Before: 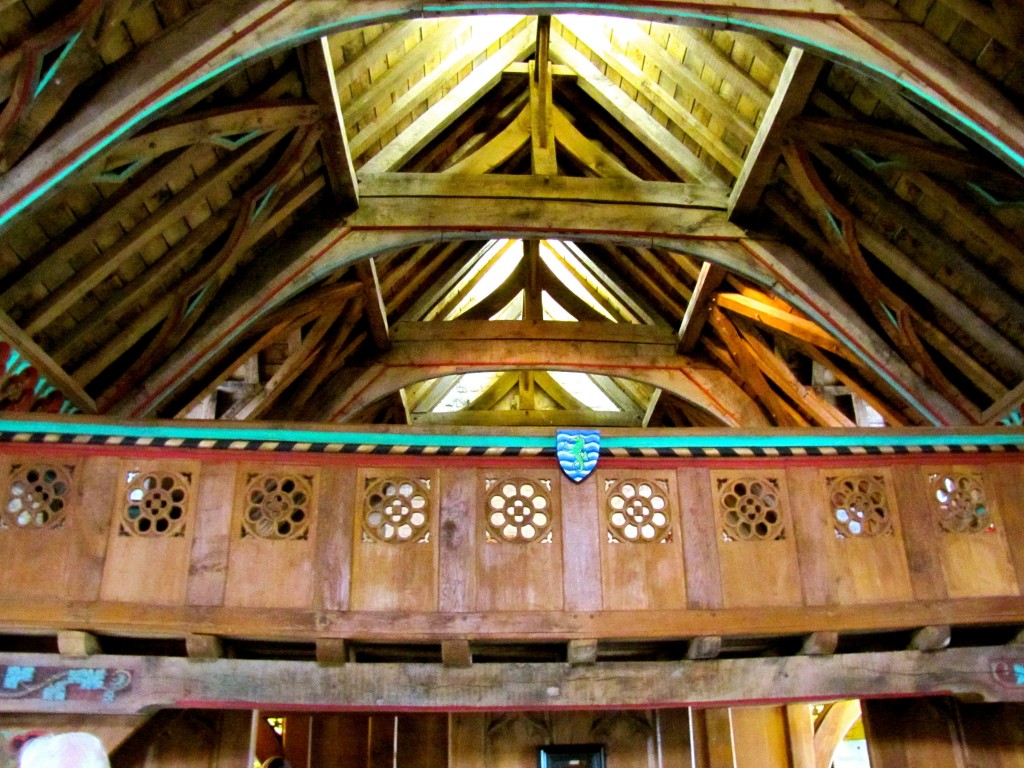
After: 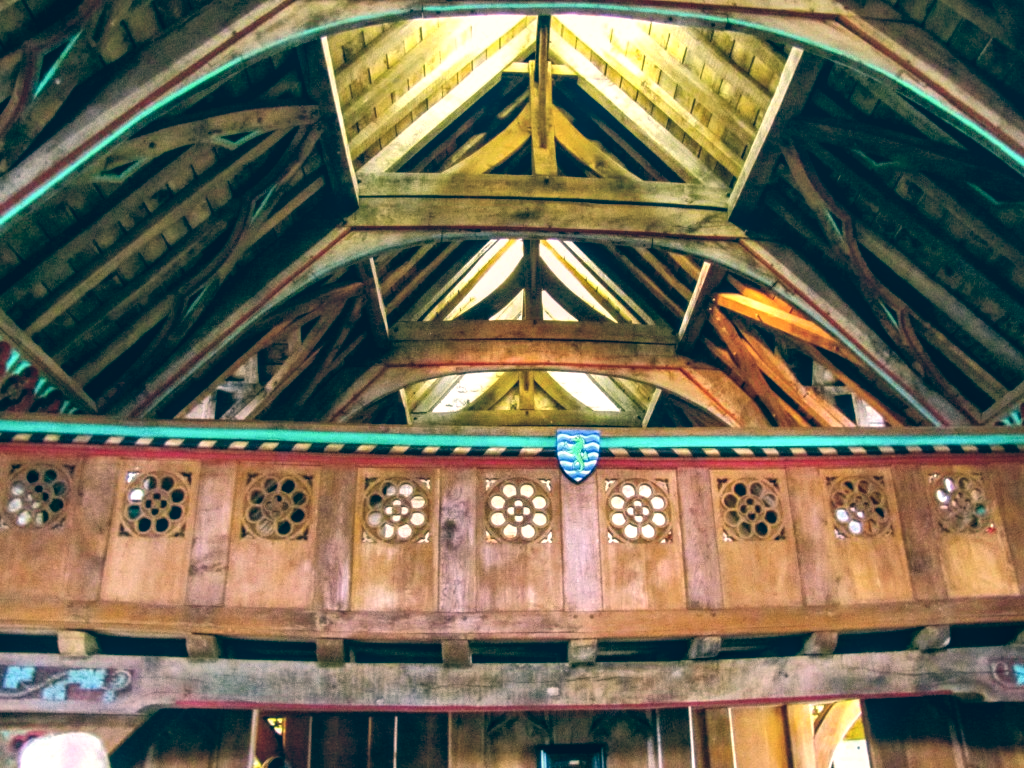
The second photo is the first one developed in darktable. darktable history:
color balance: lift [1.006, 0.985, 1.002, 1.015], gamma [1, 0.953, 1.008, 1.047], gain [1.076, 1.13, 1.004, 0.87]
local contrast: highlights 61%, detail 143%, midtone range 0.428
